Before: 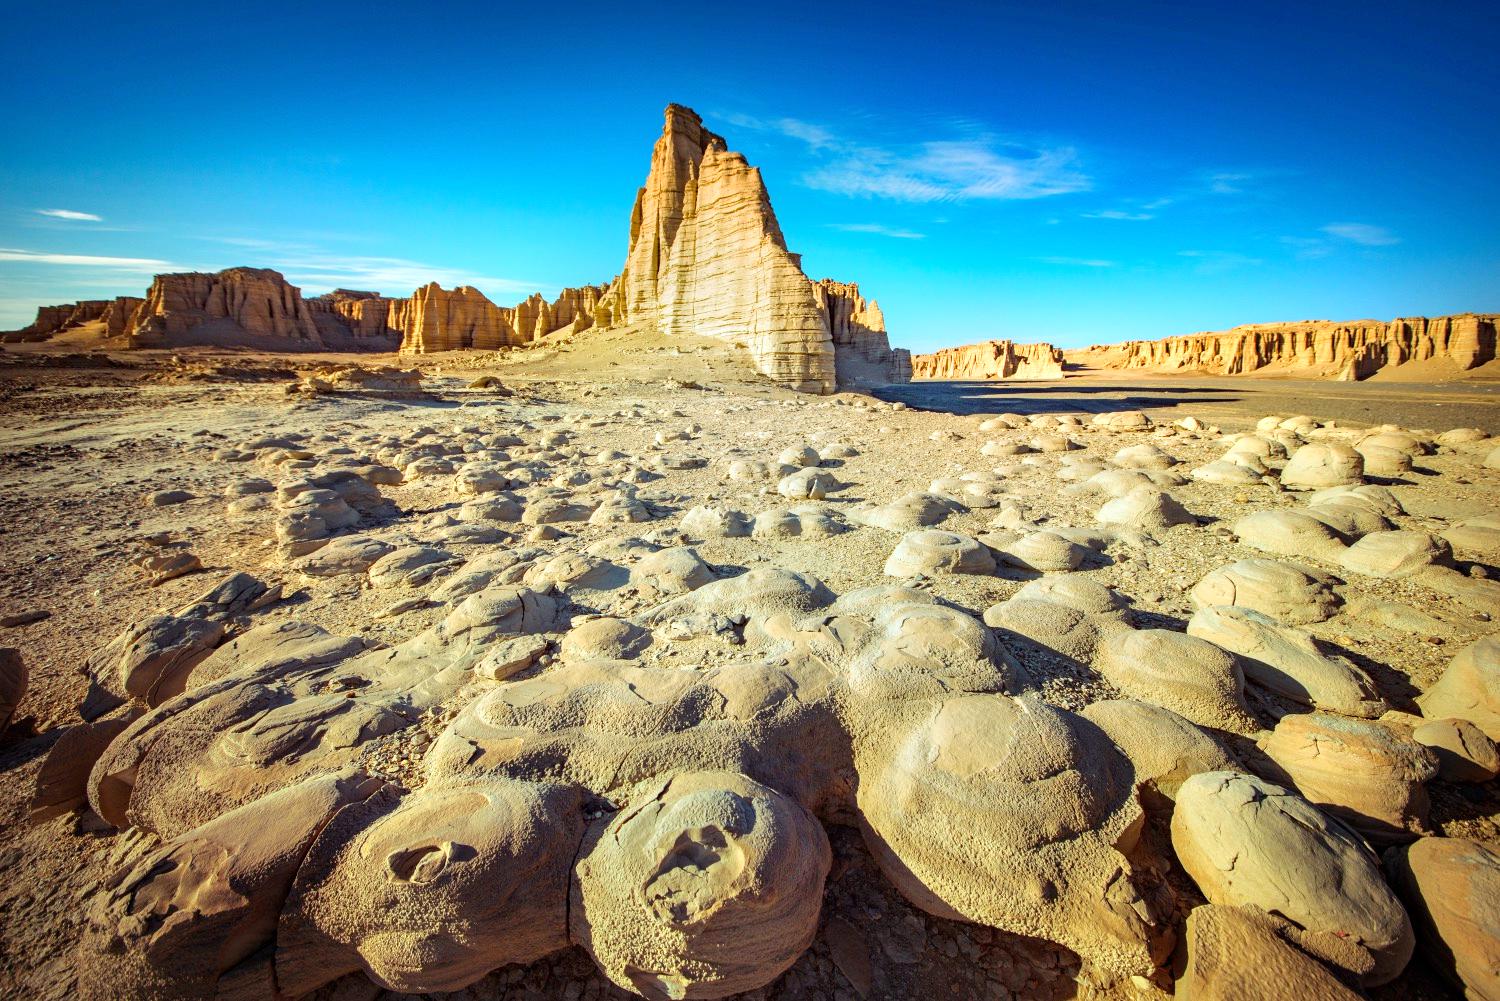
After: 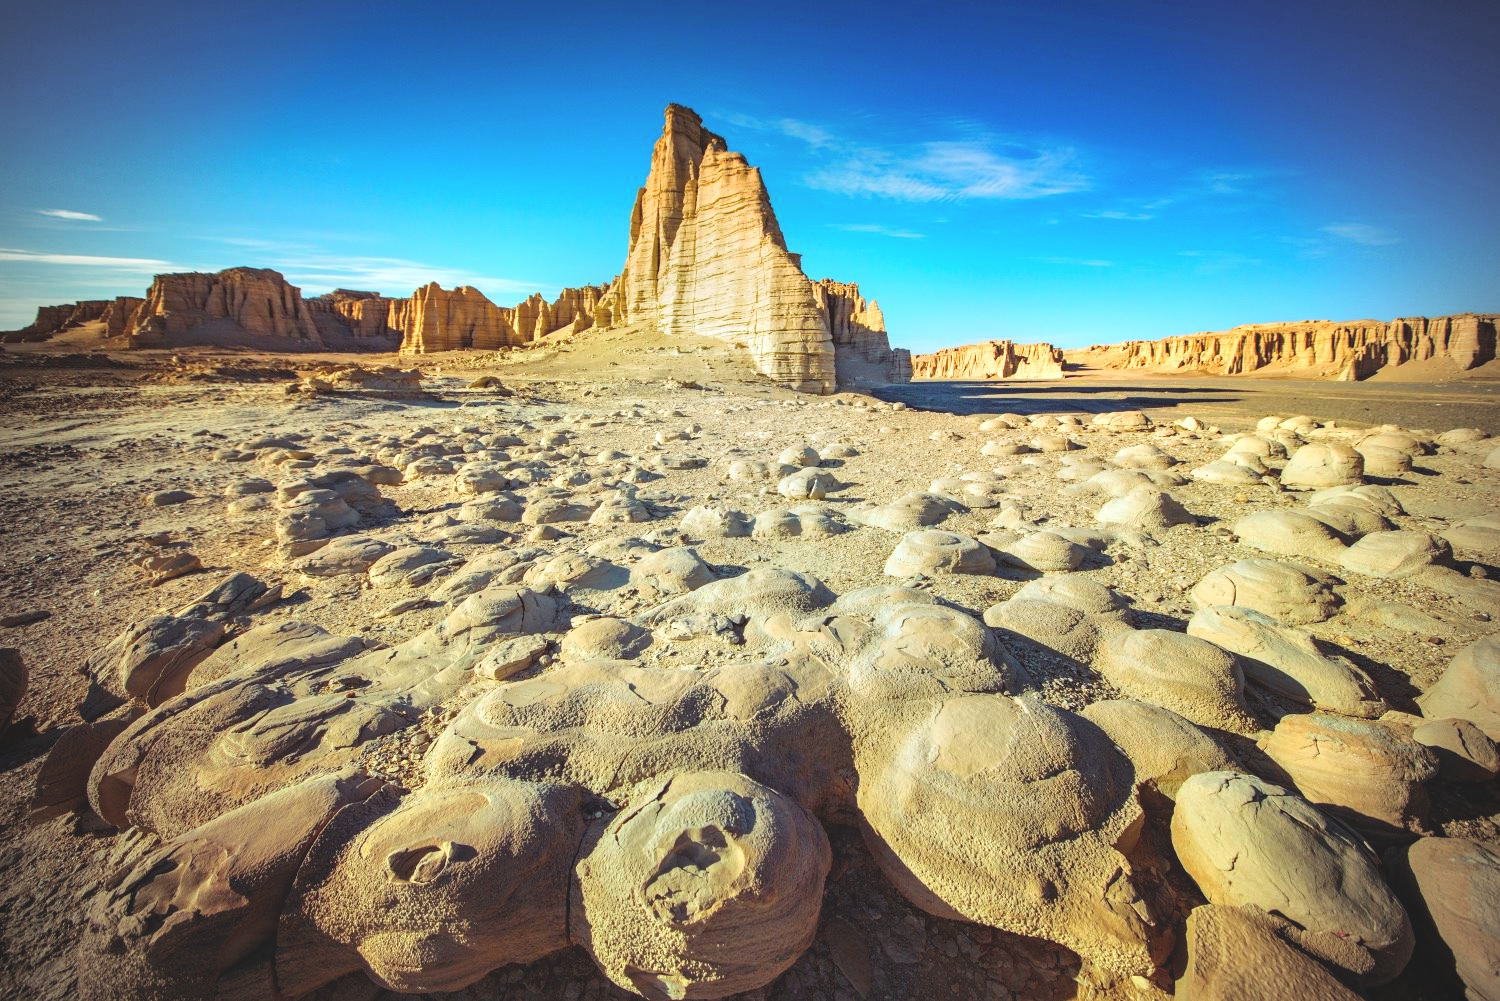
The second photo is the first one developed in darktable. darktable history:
vignetting: fall-off radius 45%, brightness -0.33
exposure: black level correction -0.015, compensate highlight preservation false
